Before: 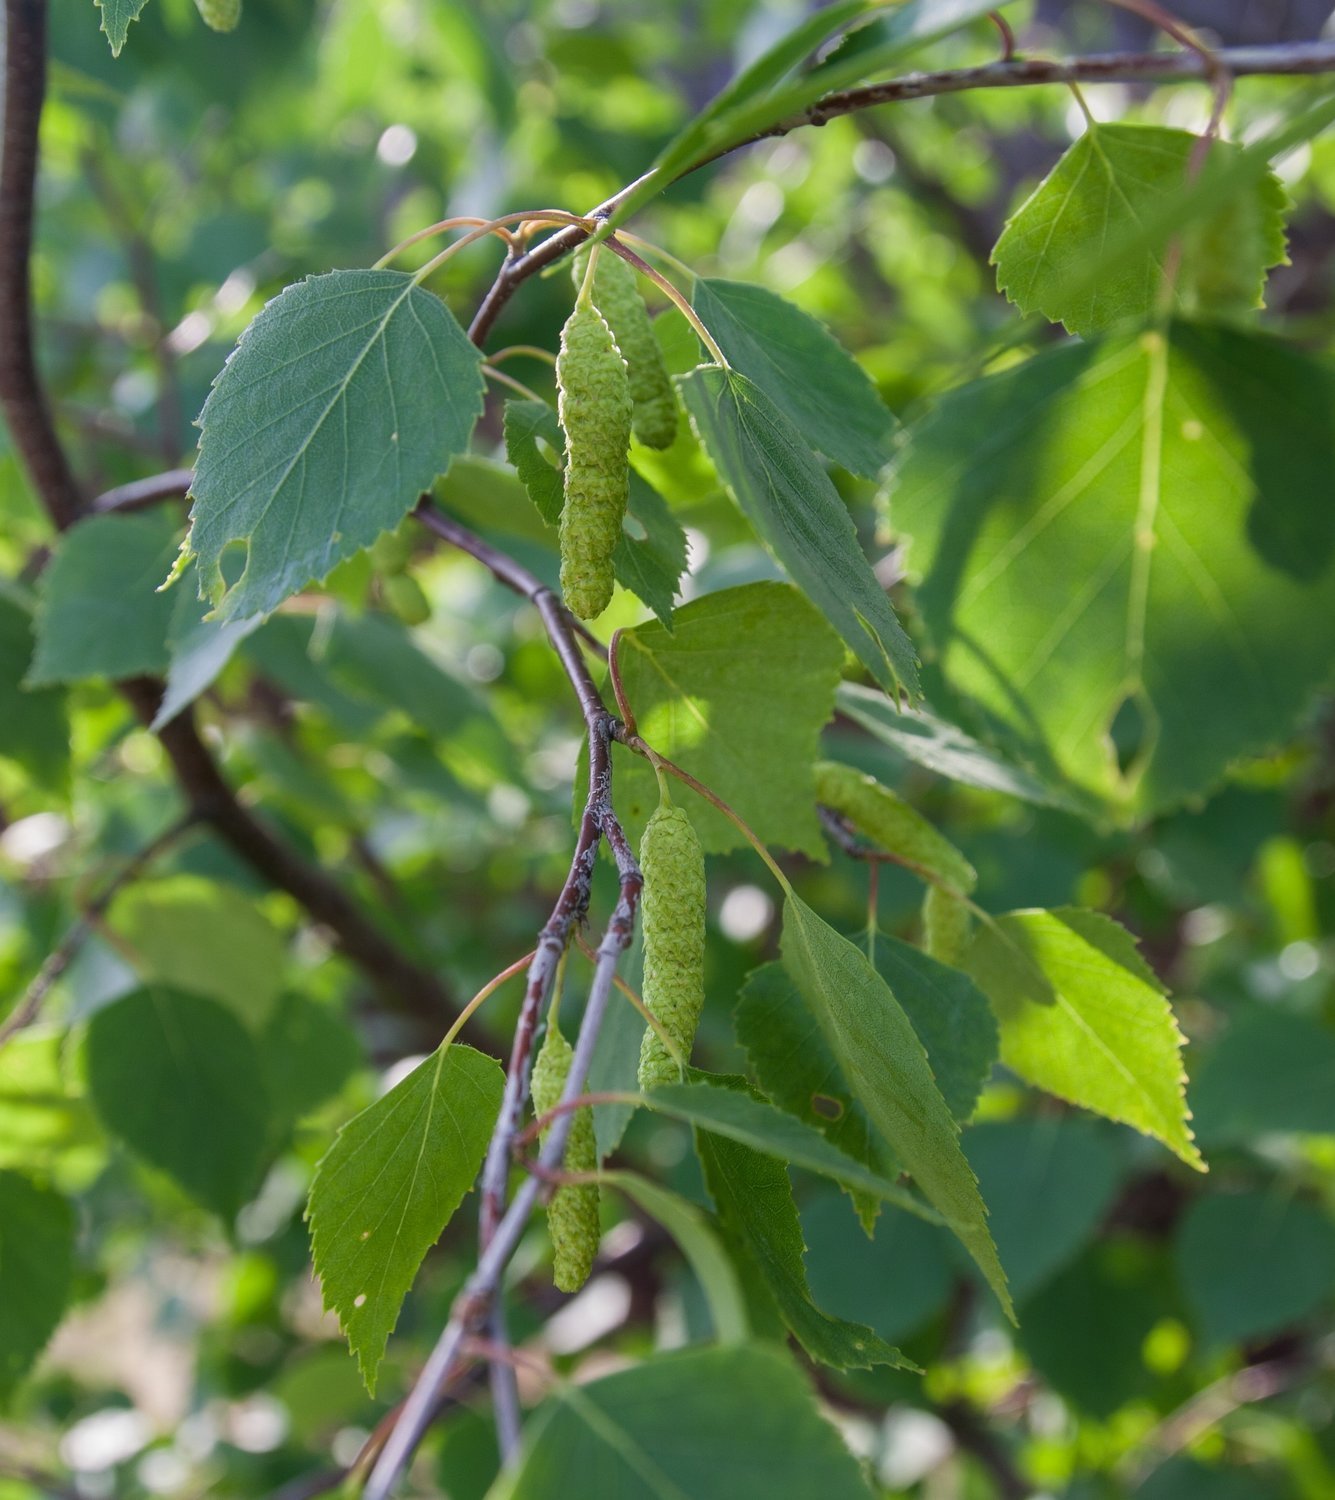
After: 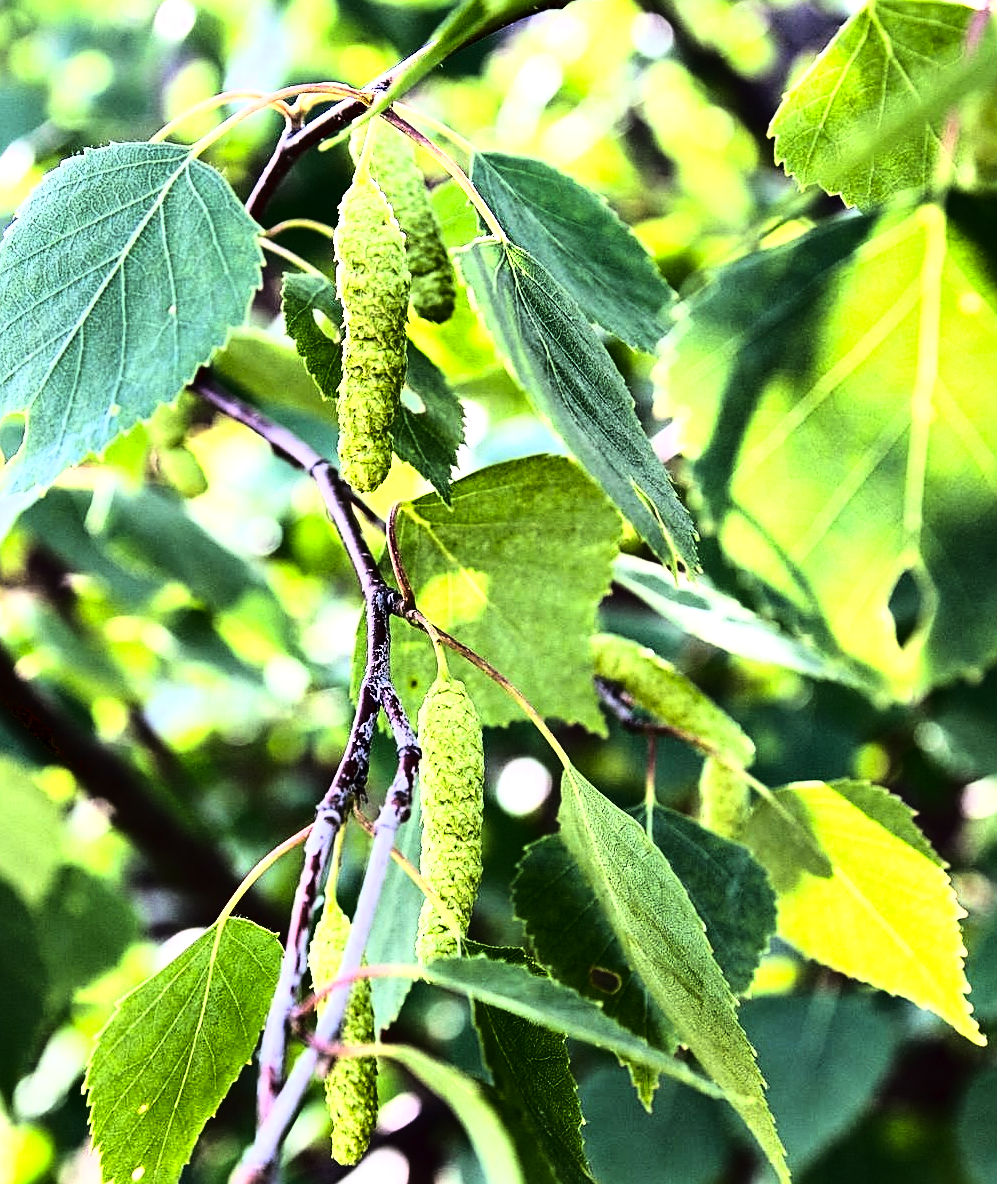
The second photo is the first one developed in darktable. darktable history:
tone curve: curves: ch0 [(0, 0) (0.003, 0.01) (0.011, 0.012) (0.025, 0.012) (0.044, 0.017) (0.069, 0.021) (0.1, 0.025) (0.136, 0.03) (0.177, 0.037) (0.224, 0.052) (0.277, 0.092) (0.335, 0.16) (0.399, 0.3) (0.468, 0.463) (0.543, 0.639) (0.623, 0.796) (0.709, 0.904) (0.801, 0.962) (0.898, 0.988) (1, 1)]
crop: left 16.668%, top 8.468%, right 8.614%, bottom 12.57%
exposure: exposure 1 EV, compensate exposure bias true, compensate highlight preservation false
sharpen: on, module defaults
contrast equalizer: y [[0.6 ×6], [0.55 ×6], [0 ×6], [0 ×6], [0 ×6]]
